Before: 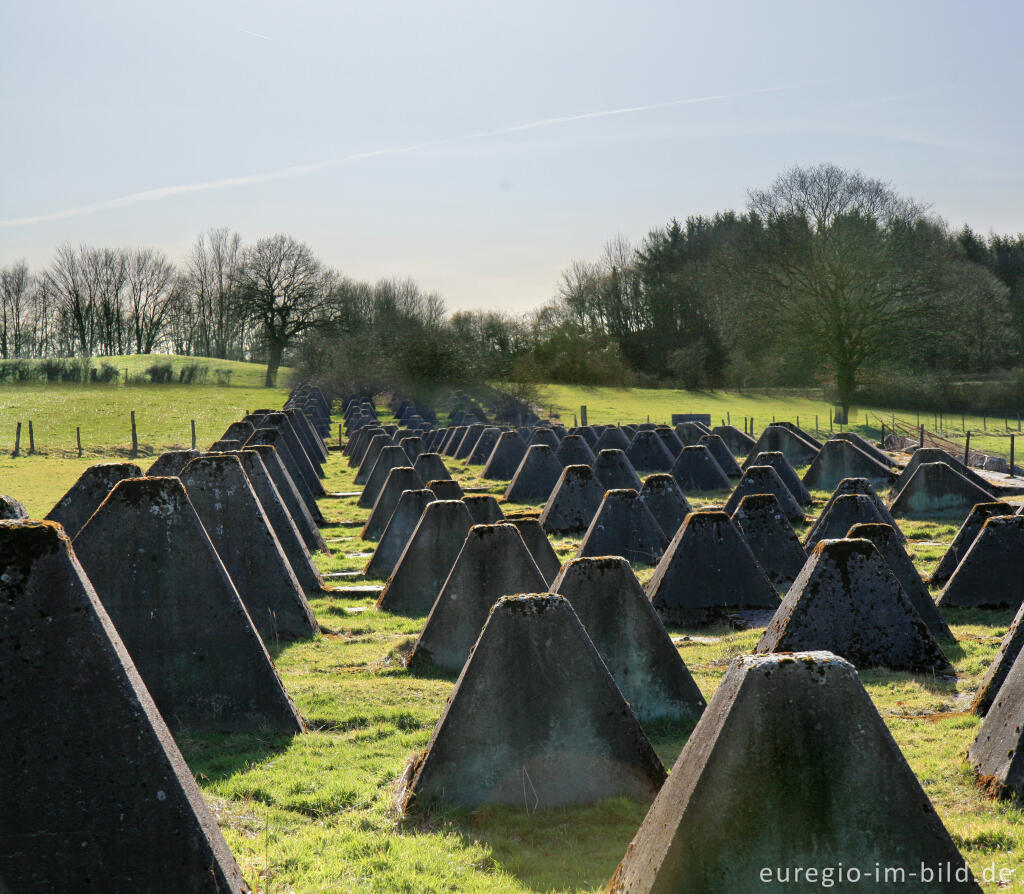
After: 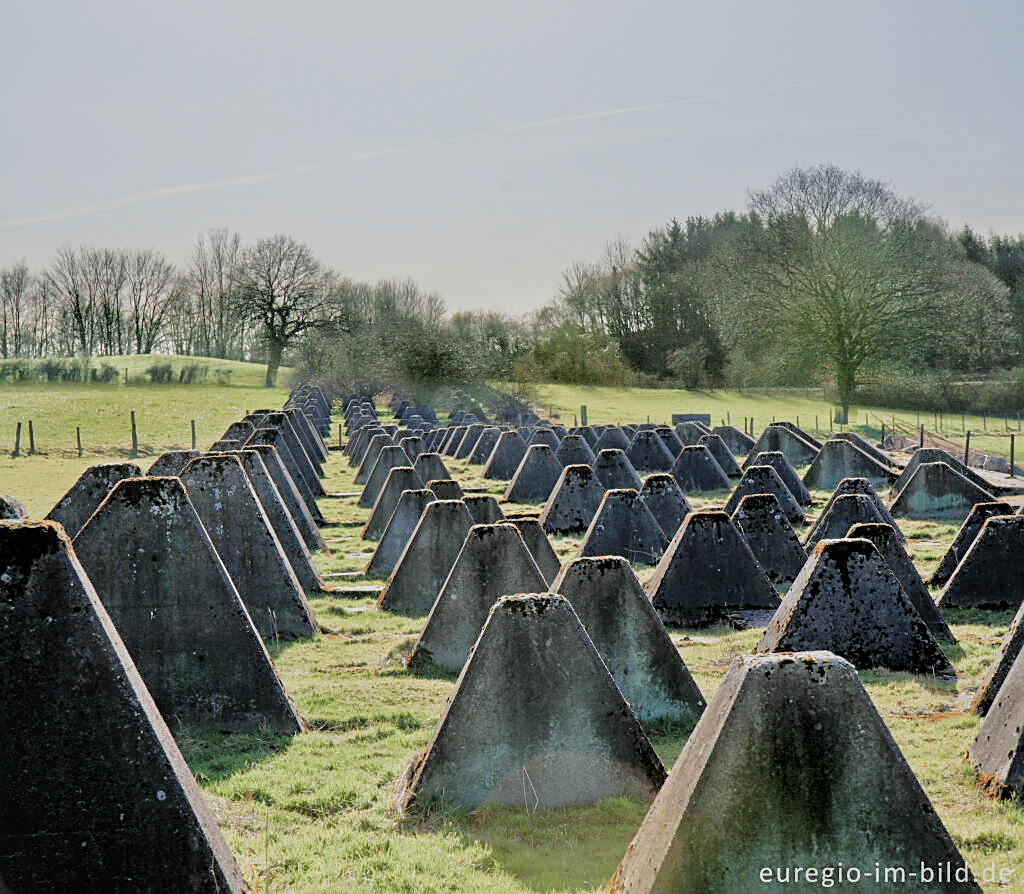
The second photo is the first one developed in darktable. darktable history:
contrast brightness saturation: saturation -0.05
filmic rgb: middle gray luminance 18.42%, black relative exposure -11.25 EV, white relative exposure 3.75 EV, threshold 6 EV, target black luminance 0%, hardness 5.87, latitude 57.4%, contrast 0.963, shadows ↔ highlights balance 49.98%, add noise in highlights 0, preserve chrominance luminance Y, color science v3 (2019), use custom middle-gray values true, iterations of high-quality reconstruction 0, contrast in highlights soft, enable highlight reconstruction true
tone equalizer: -7 EV 0.15 EV, -6 EV 0.6 EV, -5 EV 1.15 EV, -4 EV 1.33 EV, -3 EV 1.15 EV, -2 EV 0.6 EV, -1 EV 0.15 EV, mask exposure compensation -0.5 EV
sharpen: on, module defaults
